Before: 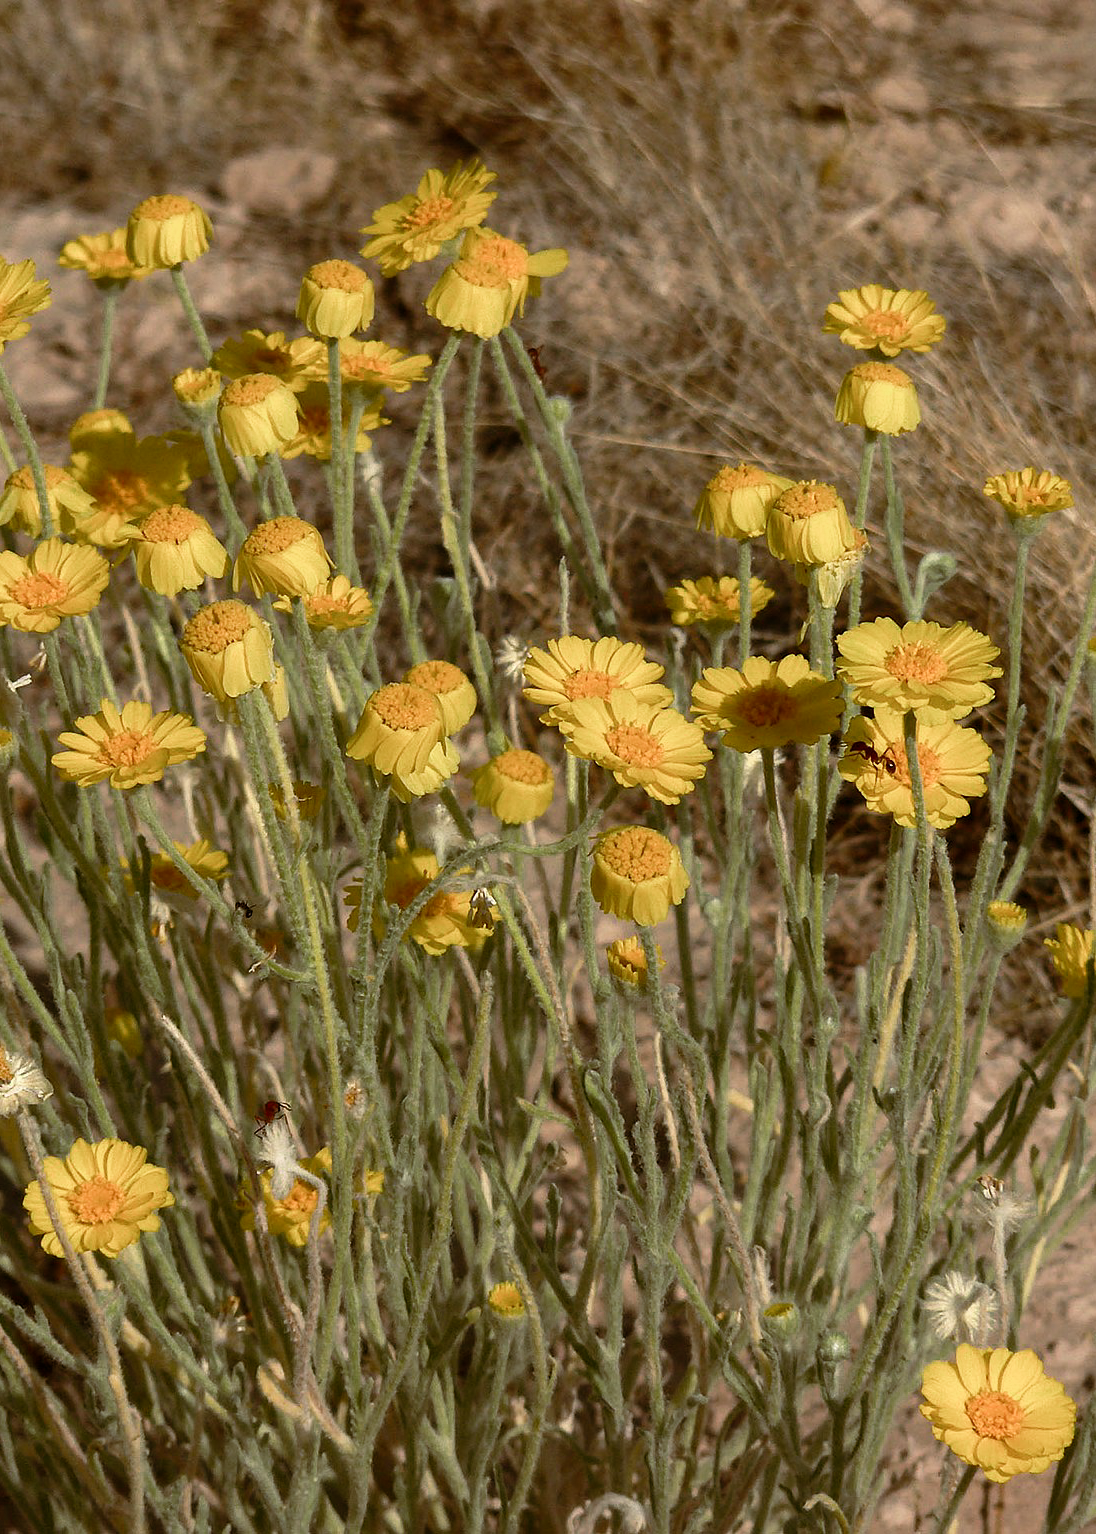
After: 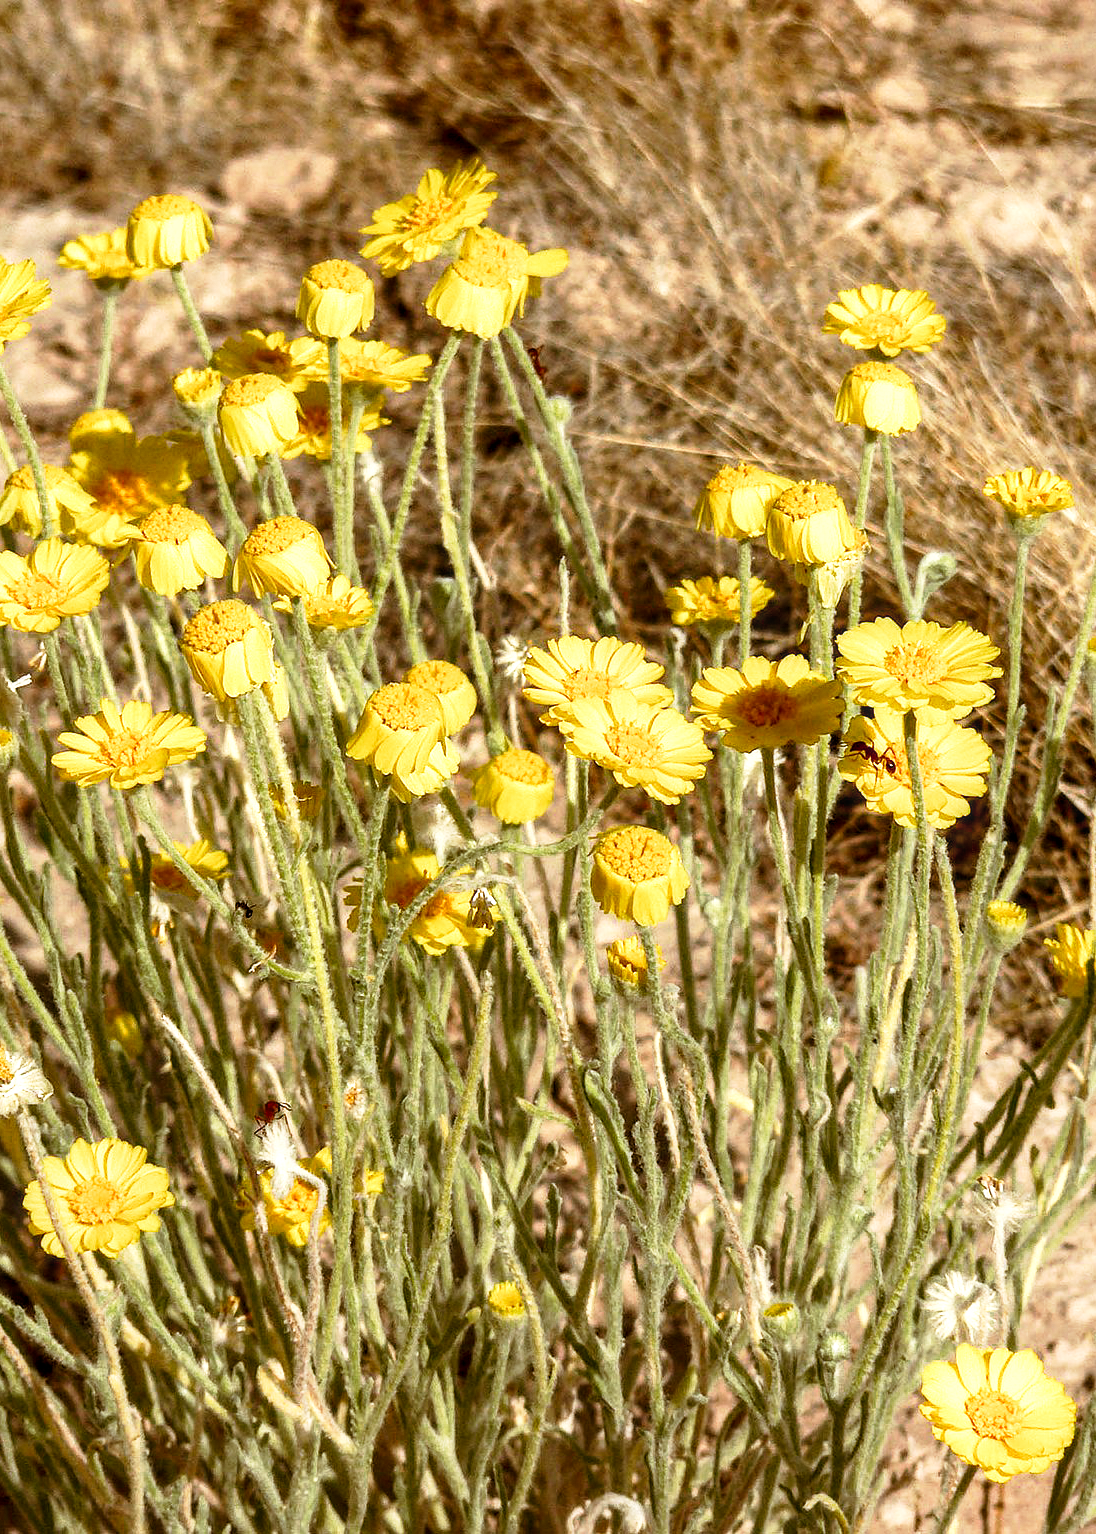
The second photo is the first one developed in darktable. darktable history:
local contrast: on, module defaults
exposure: black level correction 0.001, exposure 0.499 EV, compensate highlight preservation false
base curve: curves: ch0 [(0, 0) (0.005, 0.002) (0.193, 0.295) (0.399, 0.664) (0.75, 0.928) (1, 1)], preserve colors none
